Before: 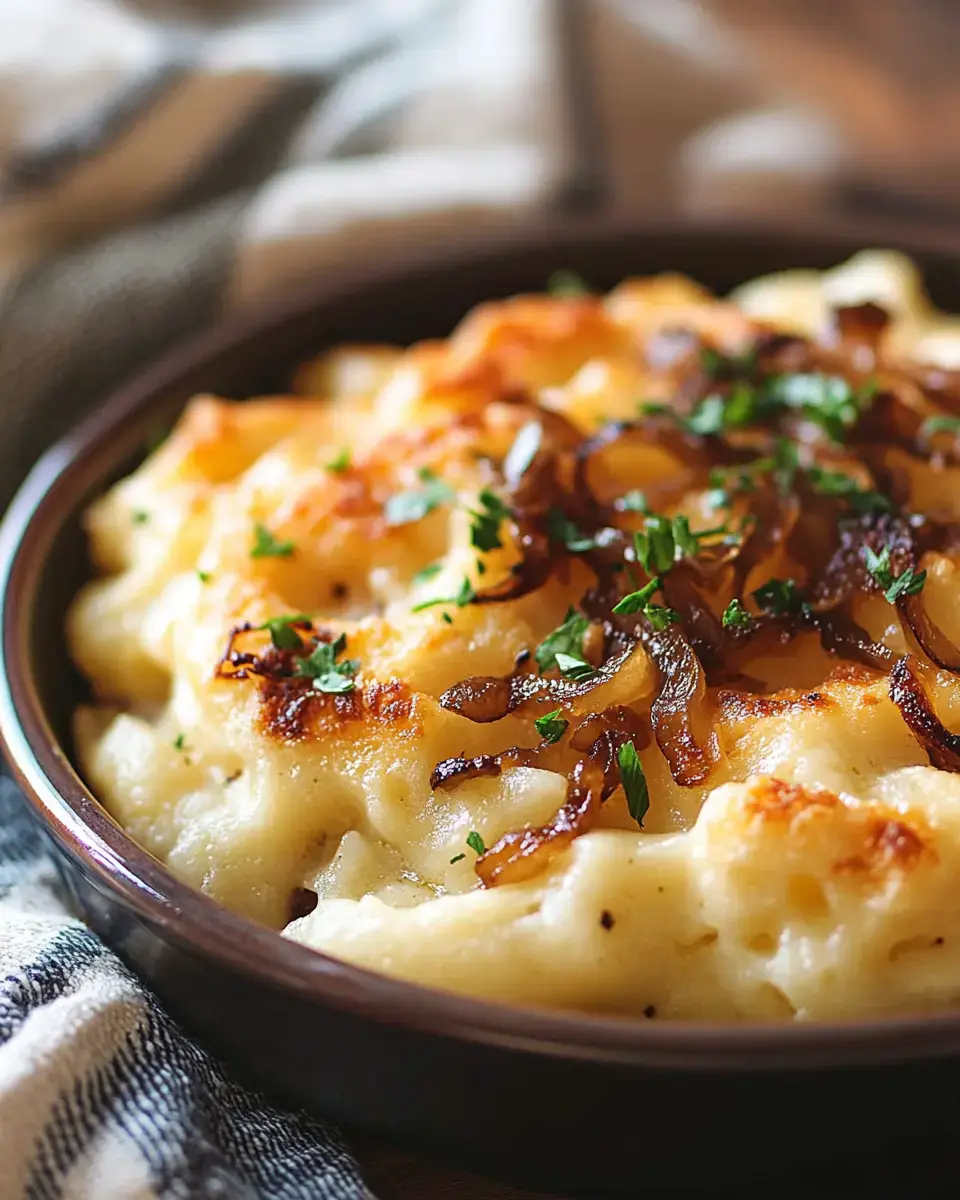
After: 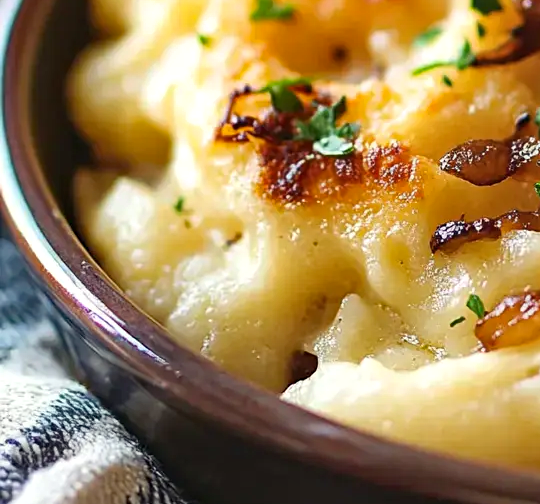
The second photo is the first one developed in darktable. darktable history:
crop: top 44.783%, right 43.59%, bottom 12.959%
shadows and highlights: low approximation 0.01, soften with gaussian
color balance rgb: highlights gain › luminance 6.589%, highlights gain › chroma 1.234%, highlights gain › hue 92.46°, perceptual saturation grading › global saturation 0.249%, global vibrance 10.787%
haze removal: compatibility mode true, adaptive false
